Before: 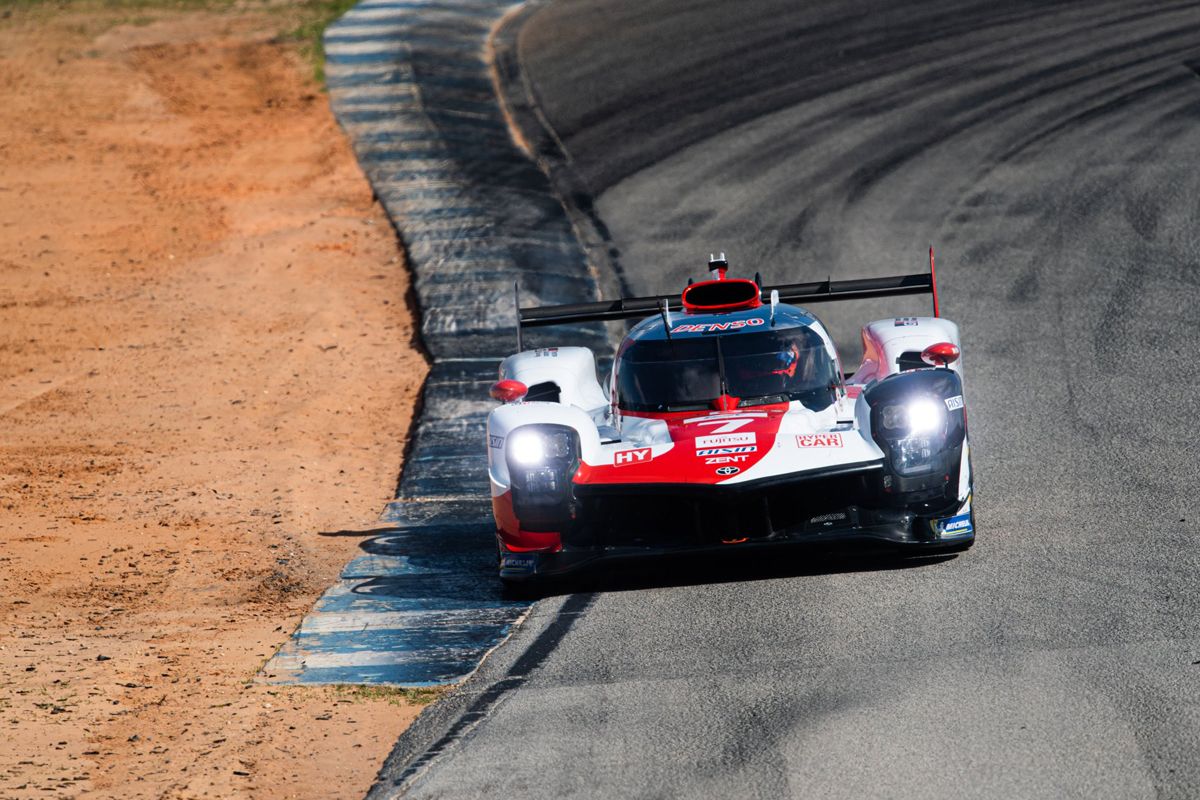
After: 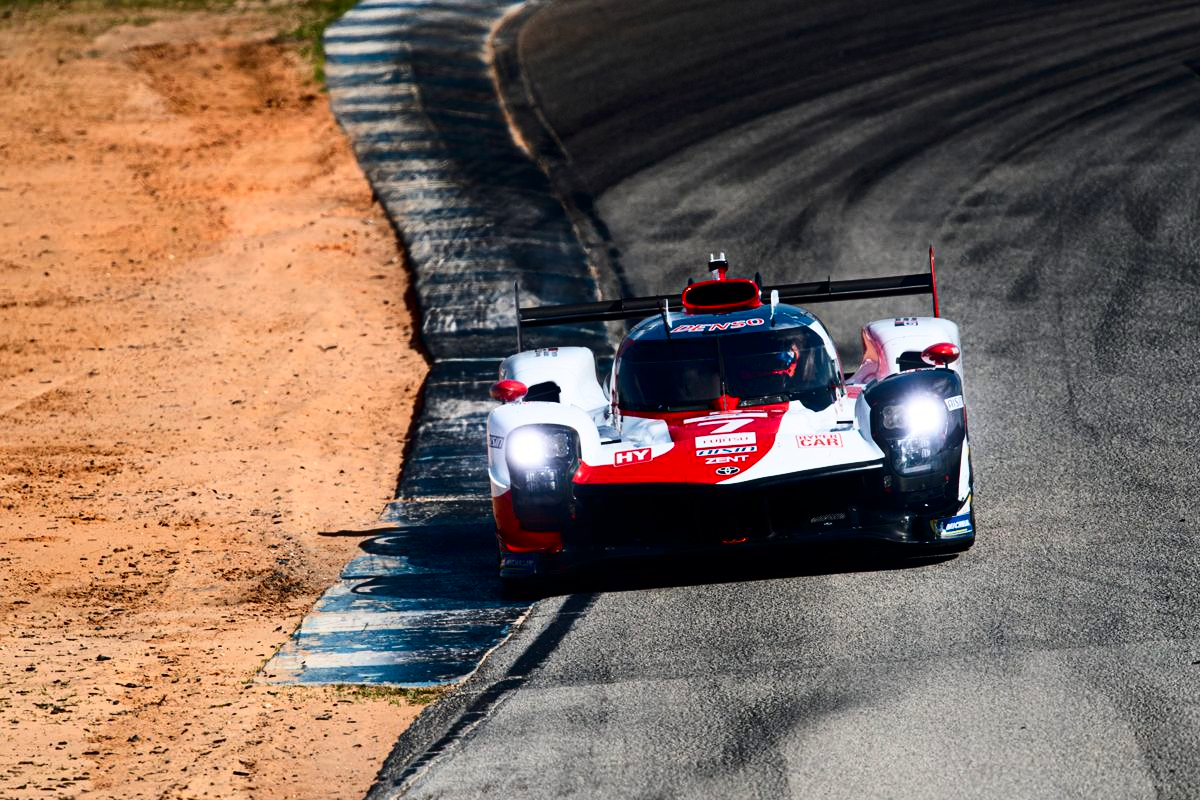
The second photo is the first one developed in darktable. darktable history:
contrast brightness saturation: contrast 0.311, brightness -0.069, saturation 0.166
